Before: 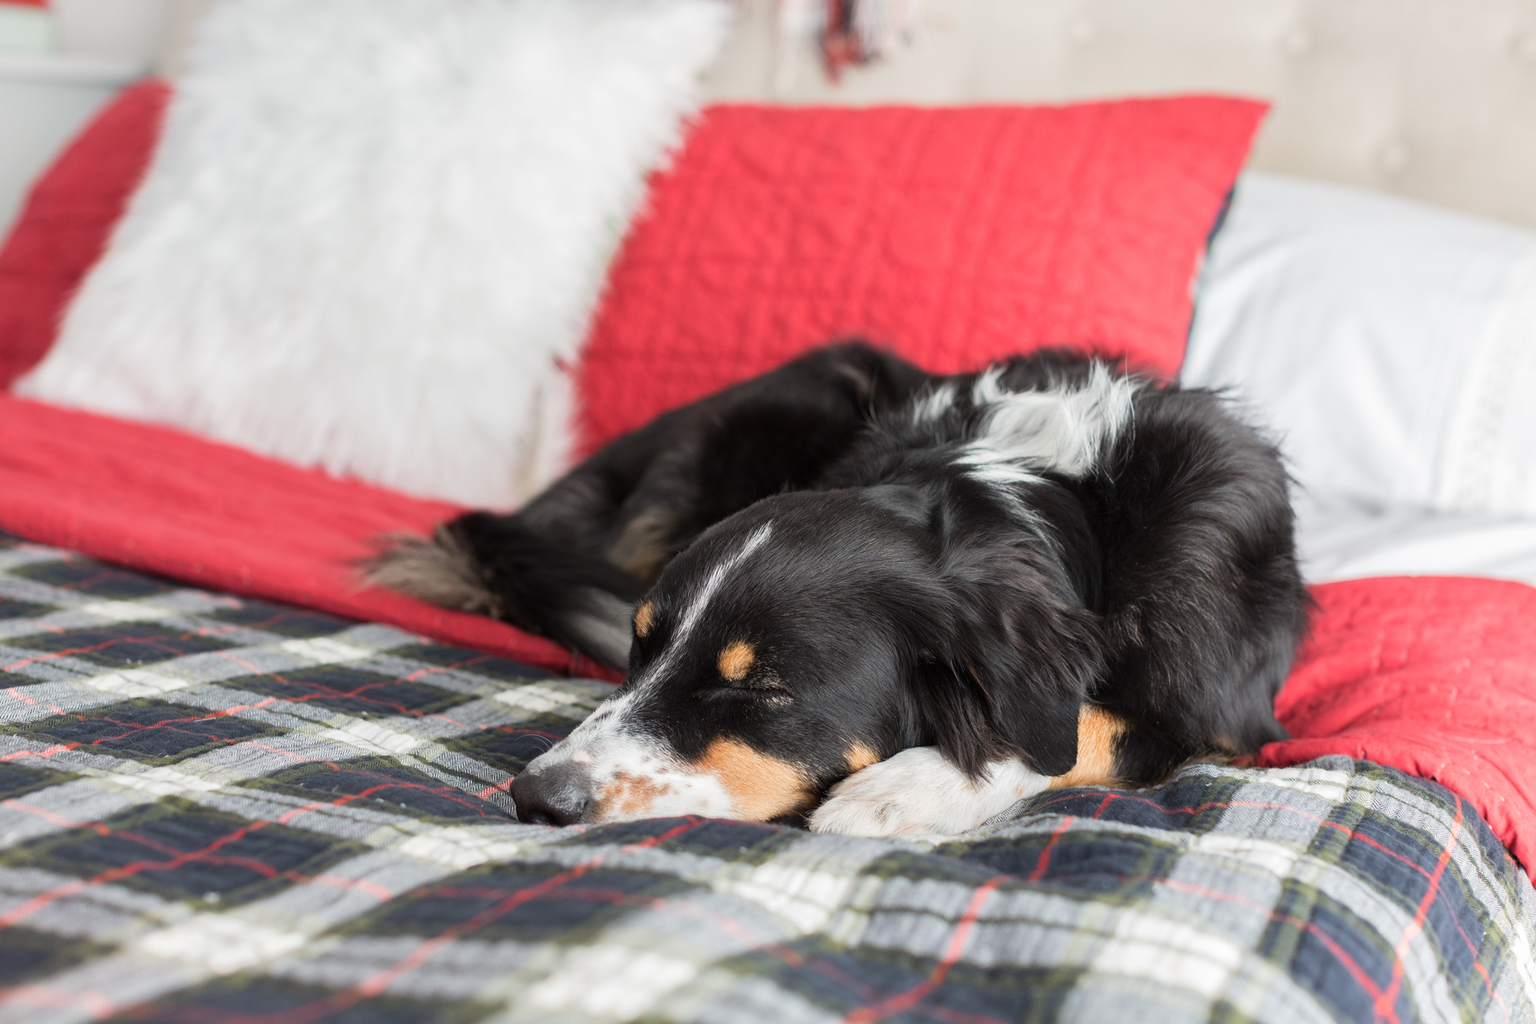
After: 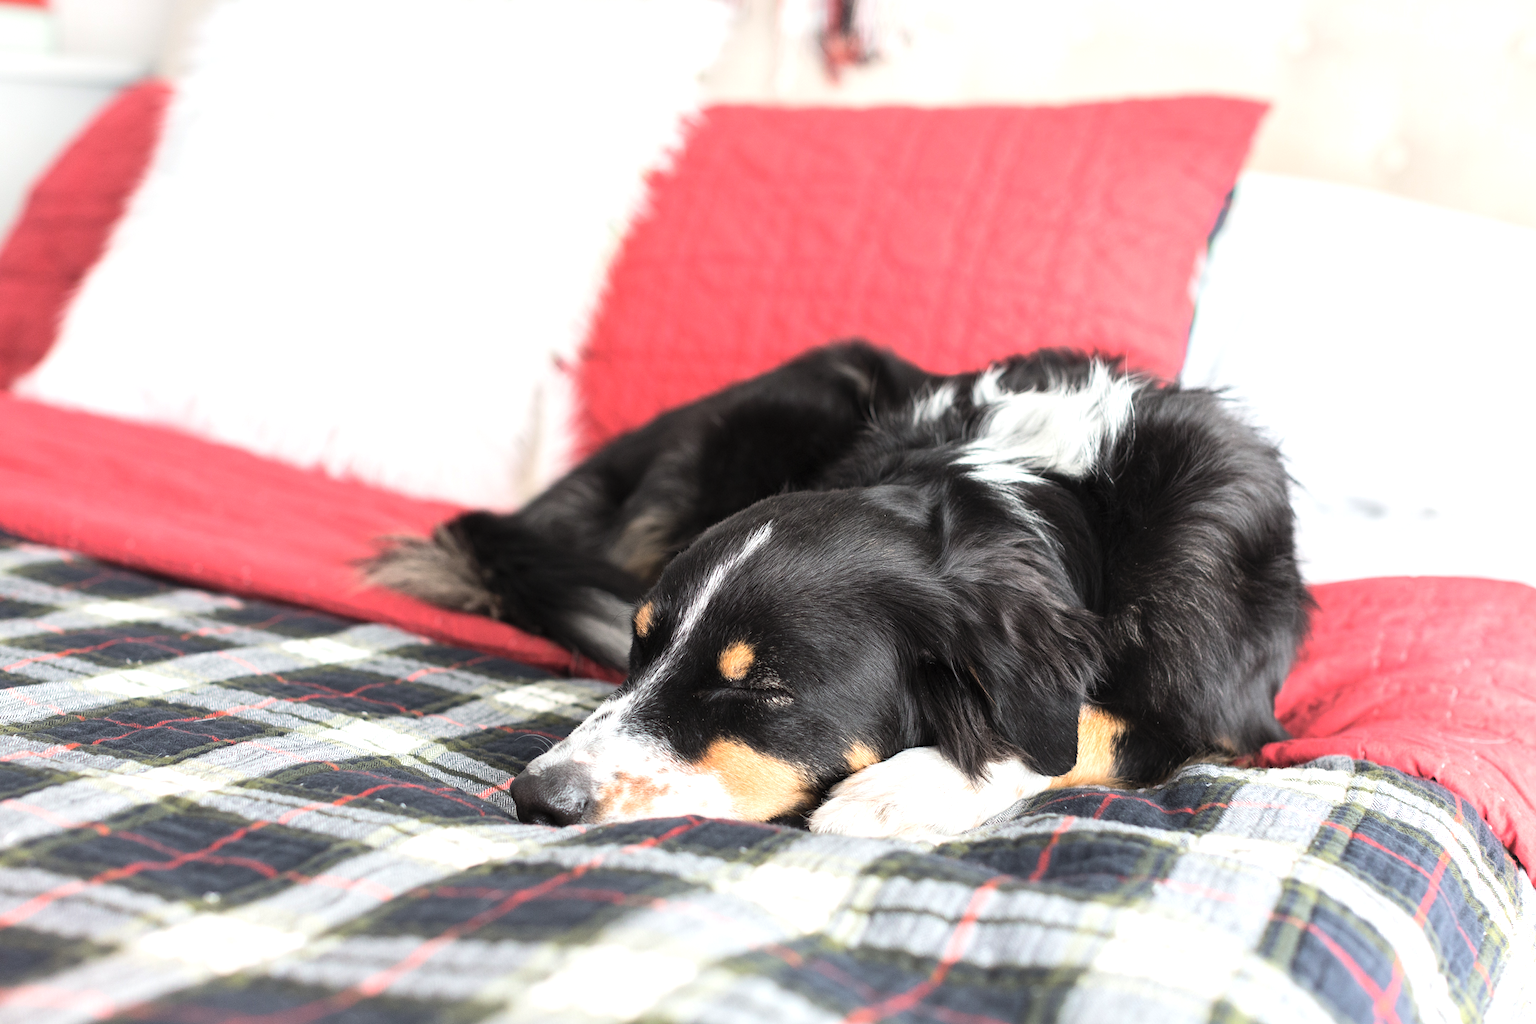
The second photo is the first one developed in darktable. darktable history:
contrast brightness saturation: brightness 0.15
tone equalizer: -8 EV -0.75 EV, -7 EV -0.7 EV, -6 EV -0.6 EV, -5 EV -0.4 EV, -3 EV 0.4 EV, -2 EV 0.6 EV, -1 EV 0.7 EV, +0 EV 0.75 EV, edges refinement/feathering 500, mask exposure compensation -1.57 EV, preserve details no
